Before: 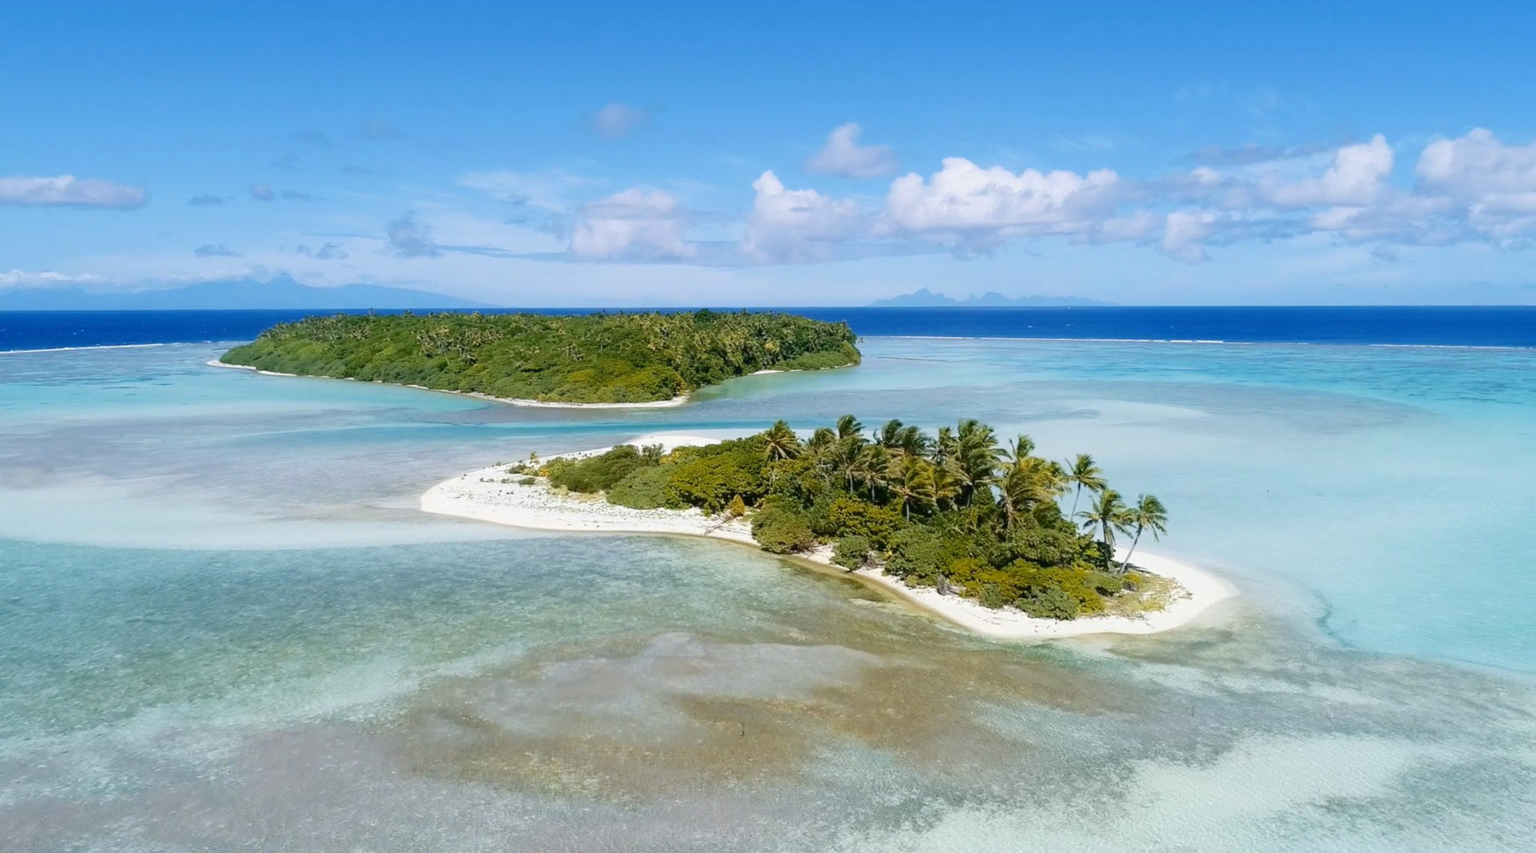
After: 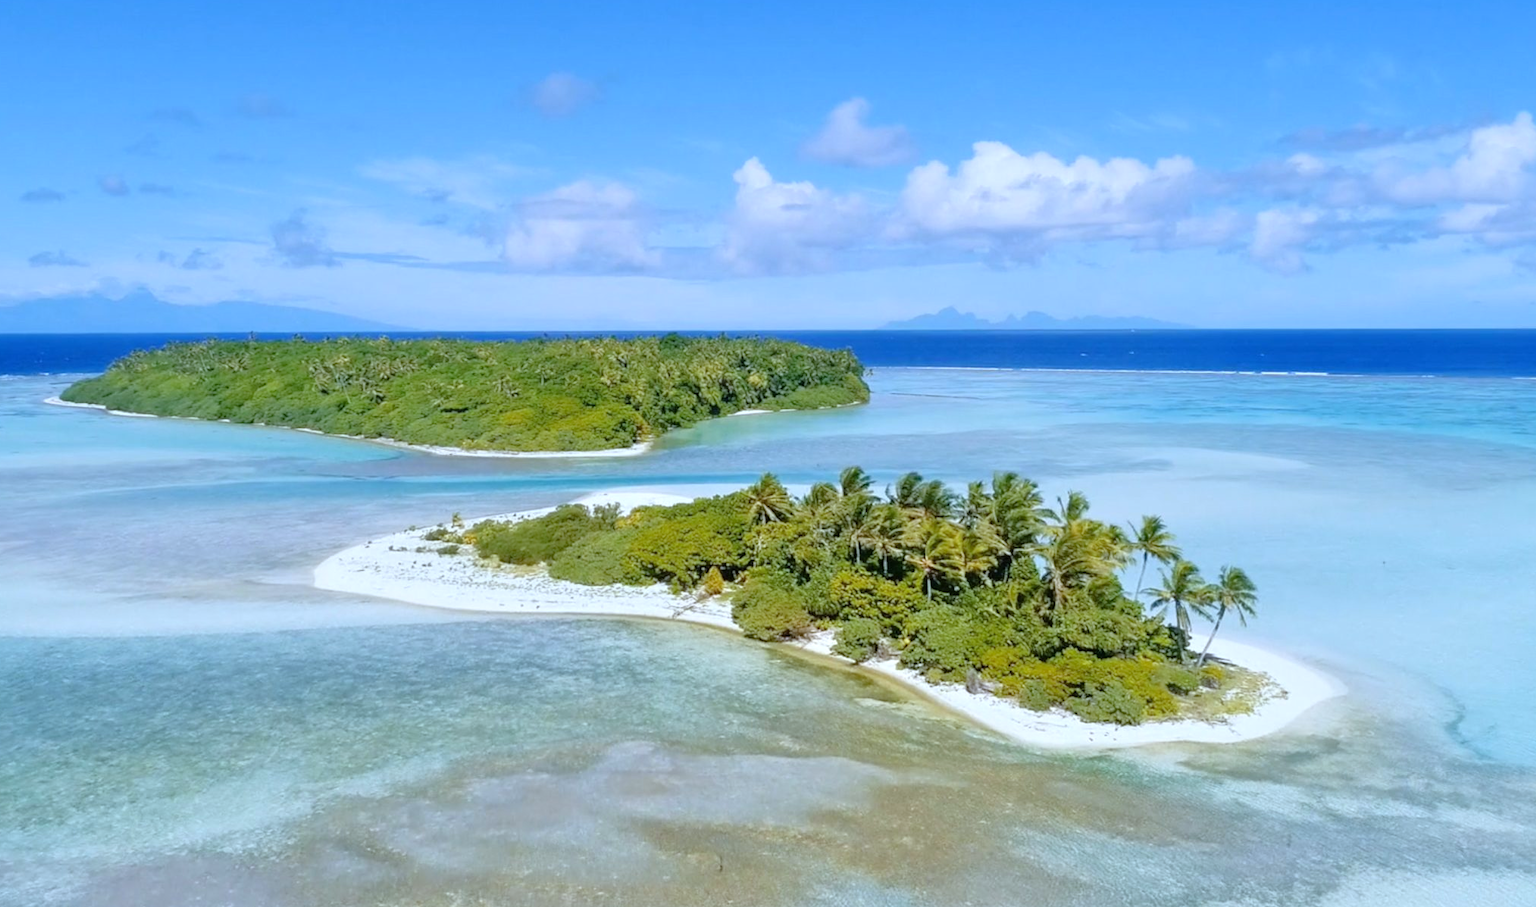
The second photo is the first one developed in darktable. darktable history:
crop: left 11.225%, top 5.381%, right 9.565%, bottom 10.314%
tone equalizer: -7 EV 0.15 EV, -6 EV 0.6 EV, -5 EV 1.15 EV, -4 EV 1.33 EV, -3 EV 1.15 EV, -2 EV 0.6 EV, -1 EV 0.15 EV, mask exposure compensation -0.5 EV
white balance: red 0.924, blue 1.095
